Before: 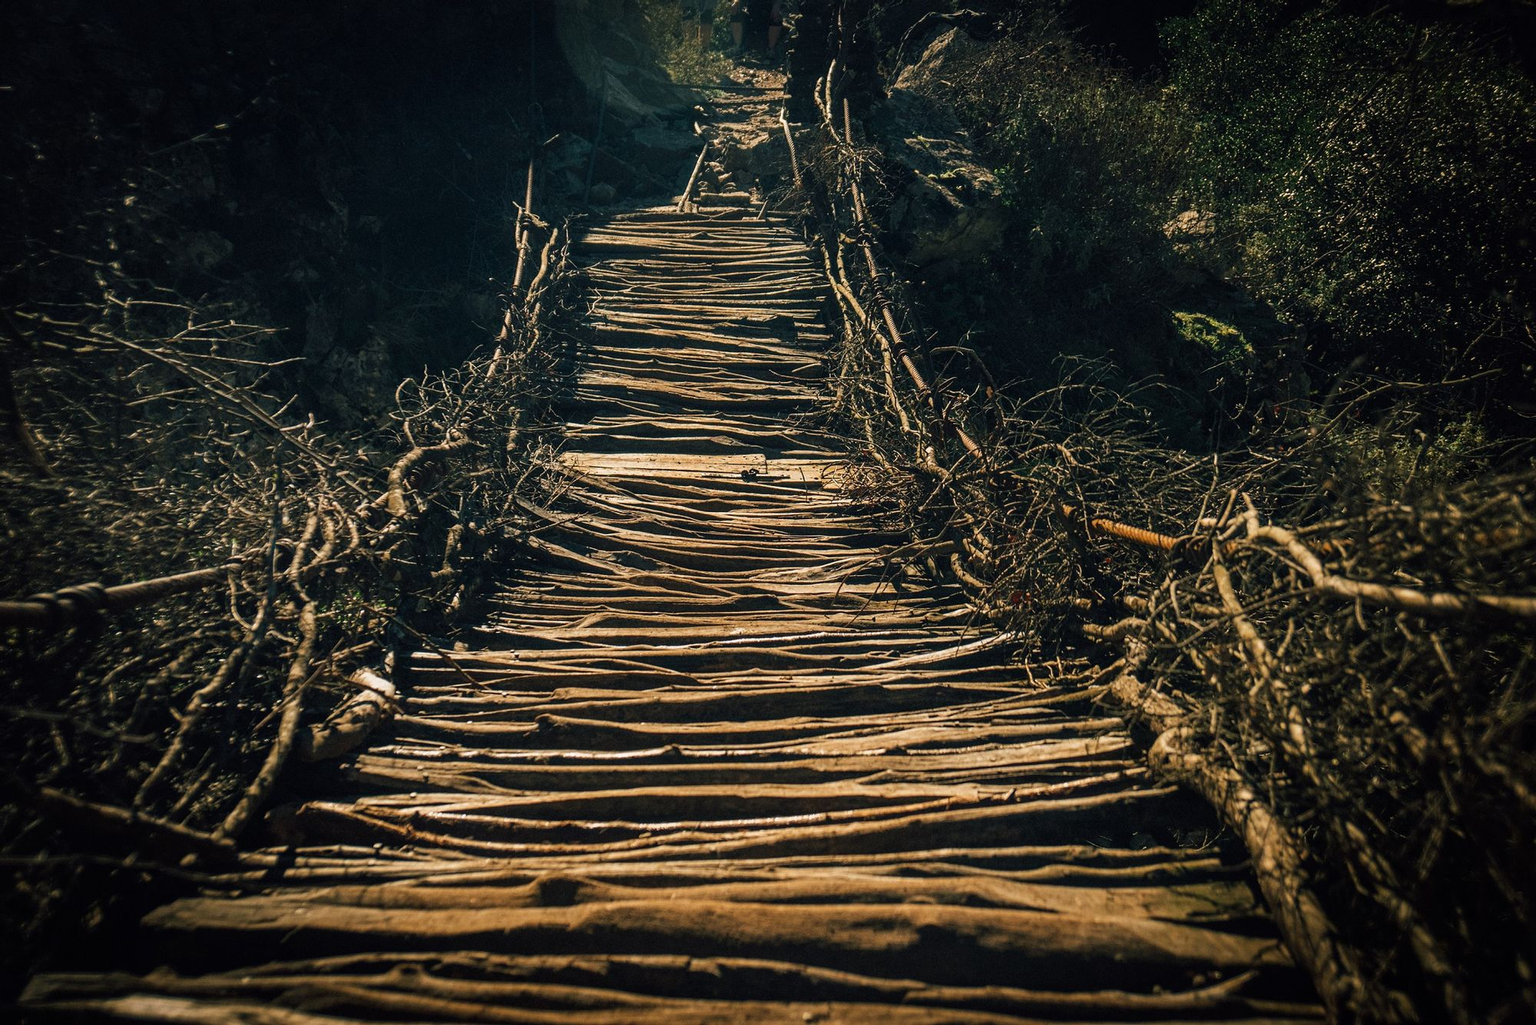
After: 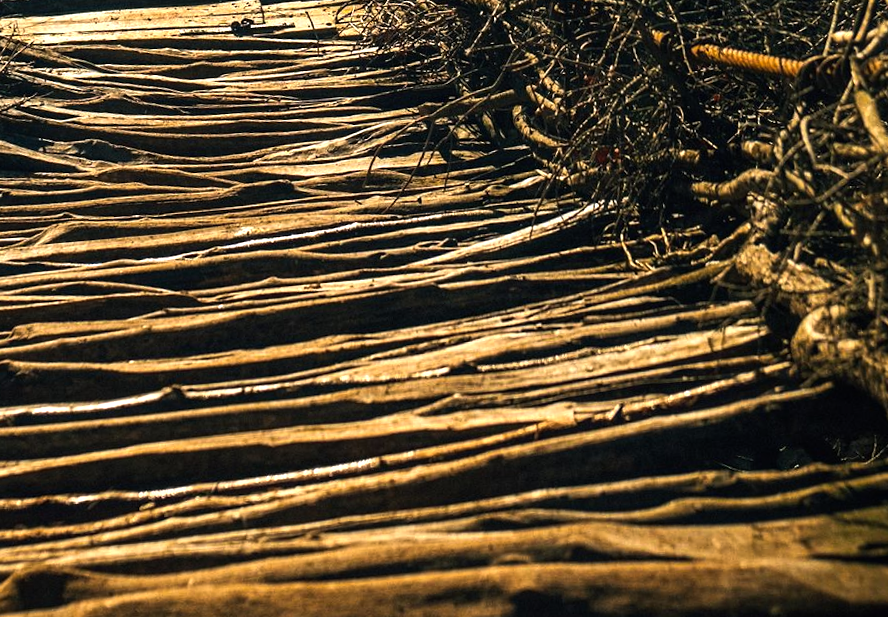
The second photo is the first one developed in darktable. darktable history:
color balance rgb: perceptual brilliance grading › highlights 14.29%, perceptual brilliance grading › mid-tones -5.92%, perceptual brilliance grading › shadows -26.83%, global vibrance 31.18%
rotate and perspective: rotation -4.98°, automatic cropping off
crop: left 37.221%, top 45.169%, right 20.63%, bottom 13.777%
exposure: exposure 0.178 EV, compensate exposure bias true, compensate highlight preservation false
